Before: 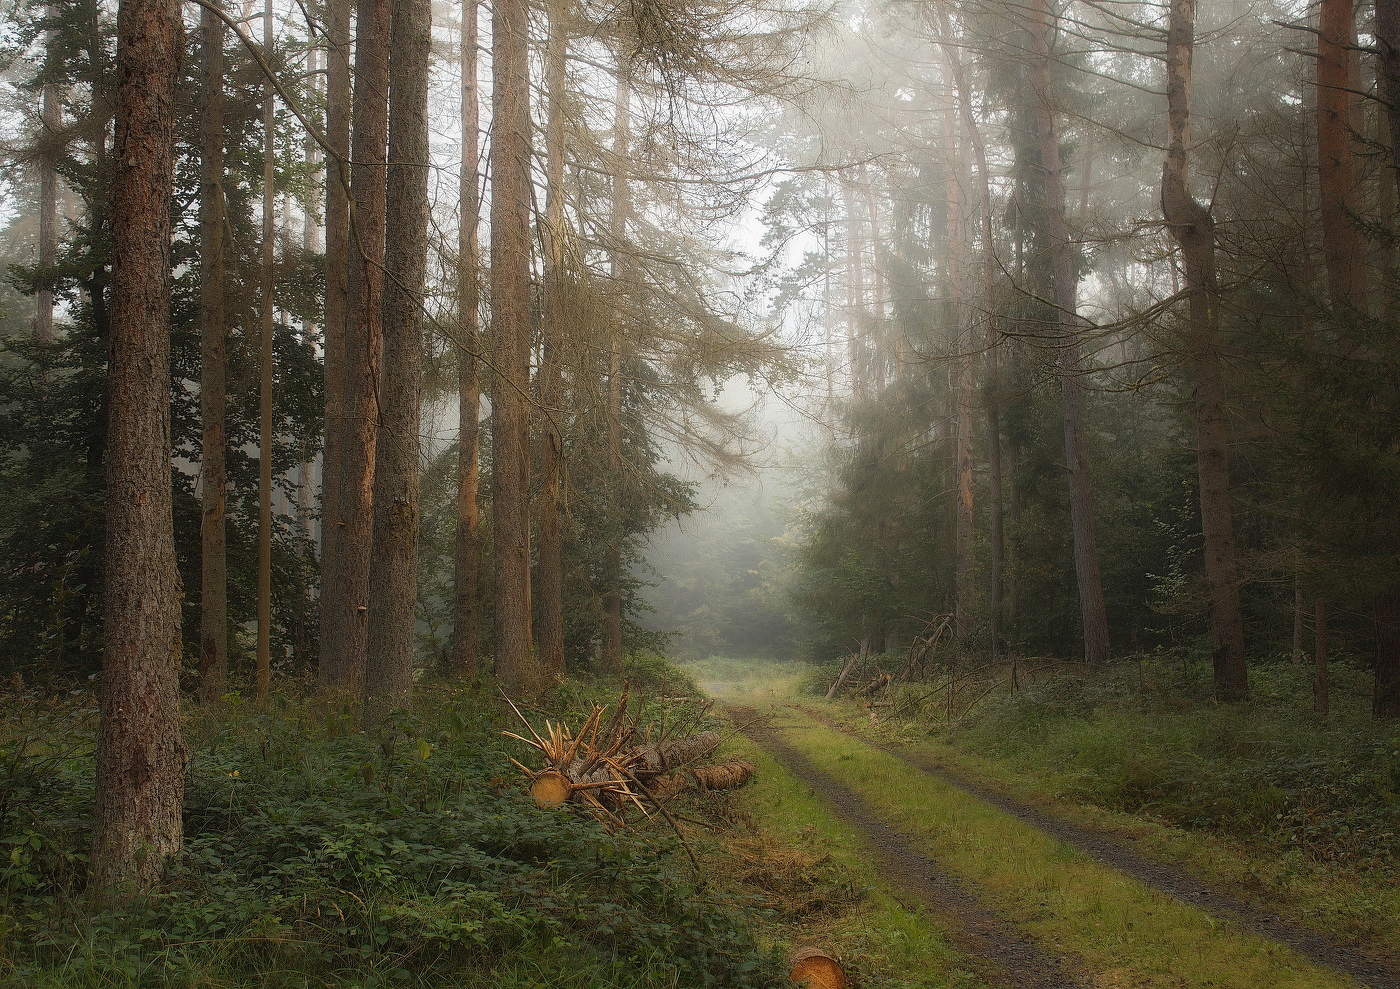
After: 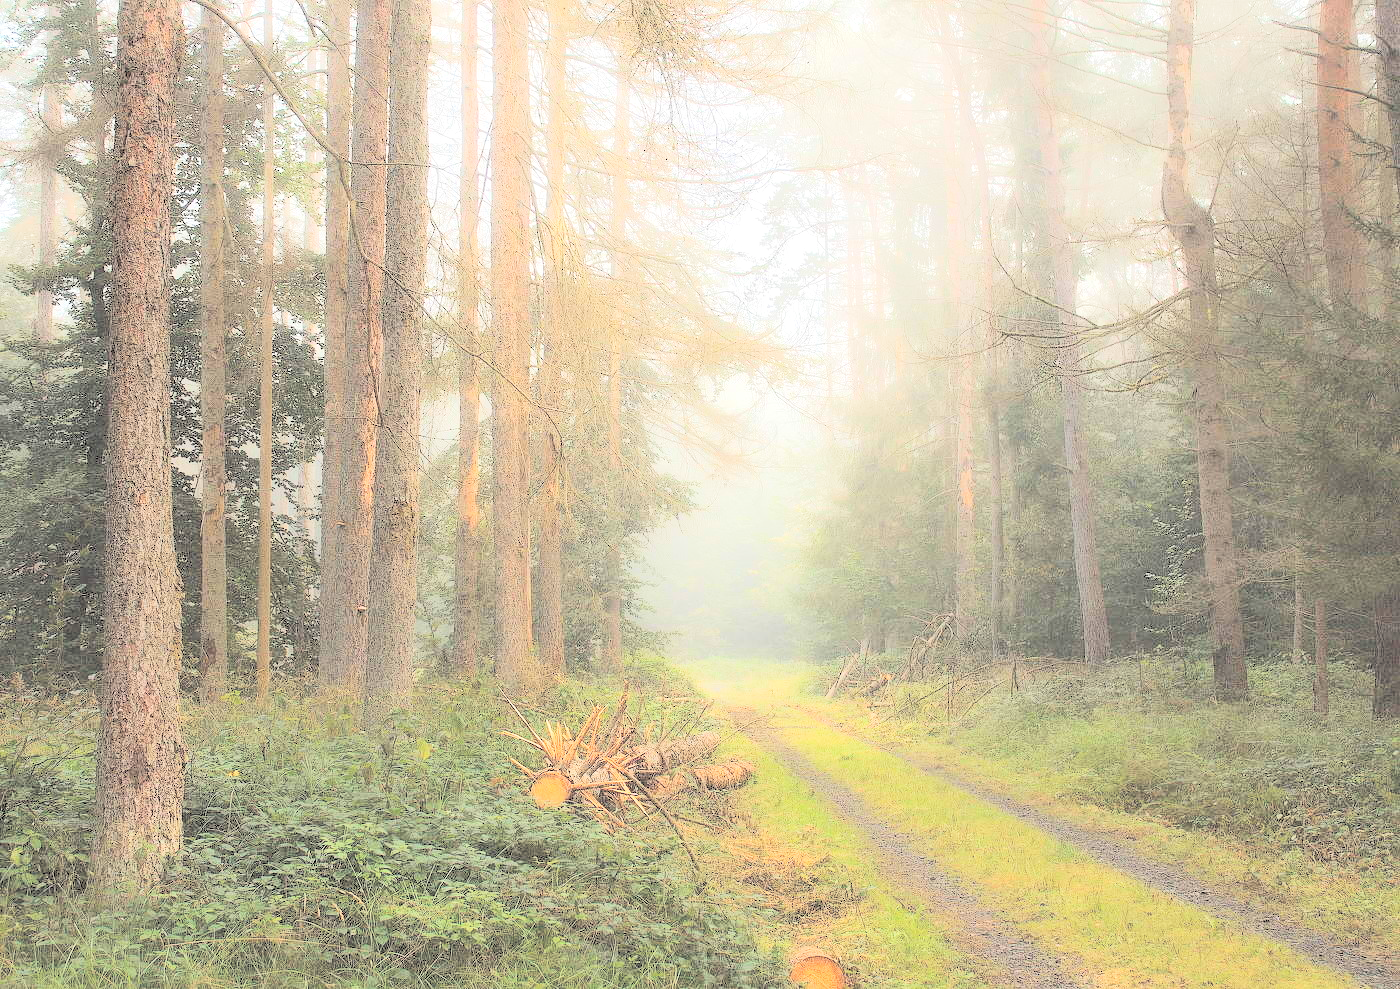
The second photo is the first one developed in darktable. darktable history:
exposure: black level correction 0.001, exposure 0.298 EV, compensate highlight preservation false
tone equalizer: -7 EV 0.148 EV, -6 EV 0.573 EV, -5 EV 1.15 EV, -4 EV 1.34 EV, -3 EV 1.18 EV, -2 EV 0.6 EV, -1 EV 0.16 EV, edges refinement/feathering 500, mask exposure compensation -1.57 EV, preserve details no
contrast brightness saturation: brightness 1
